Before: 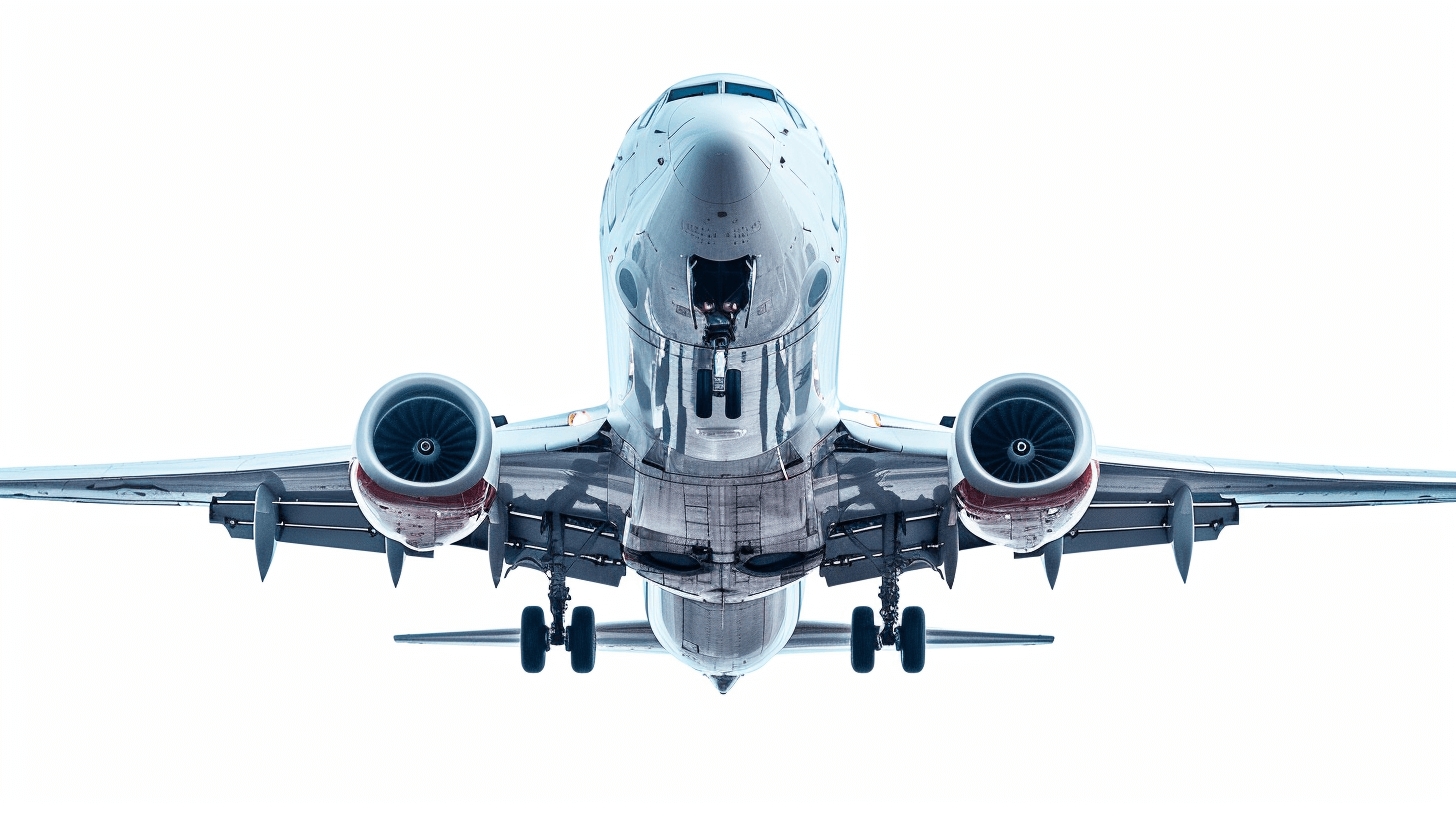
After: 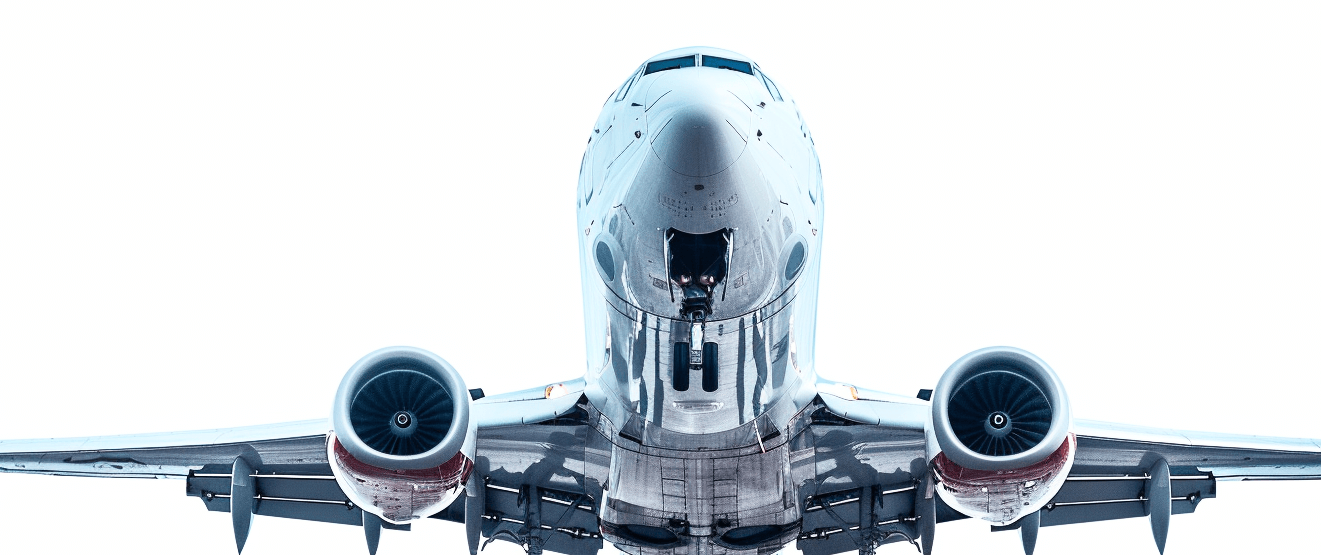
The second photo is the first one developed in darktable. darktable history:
crop: left 1.599%, top 3.376%, right 7.669%, bottom 28.449%
shadows and highlights: shadows -1.29, highlights 39.23
